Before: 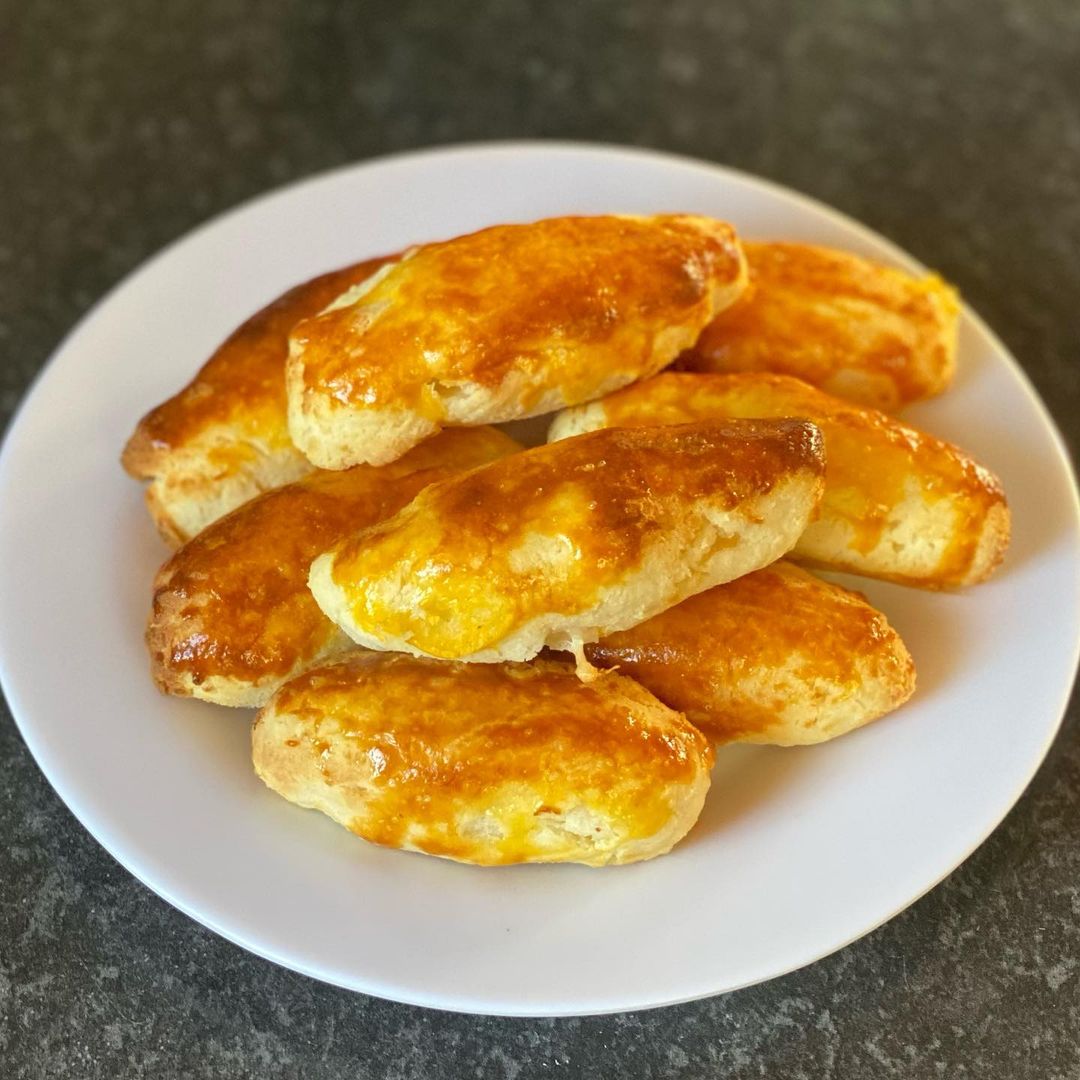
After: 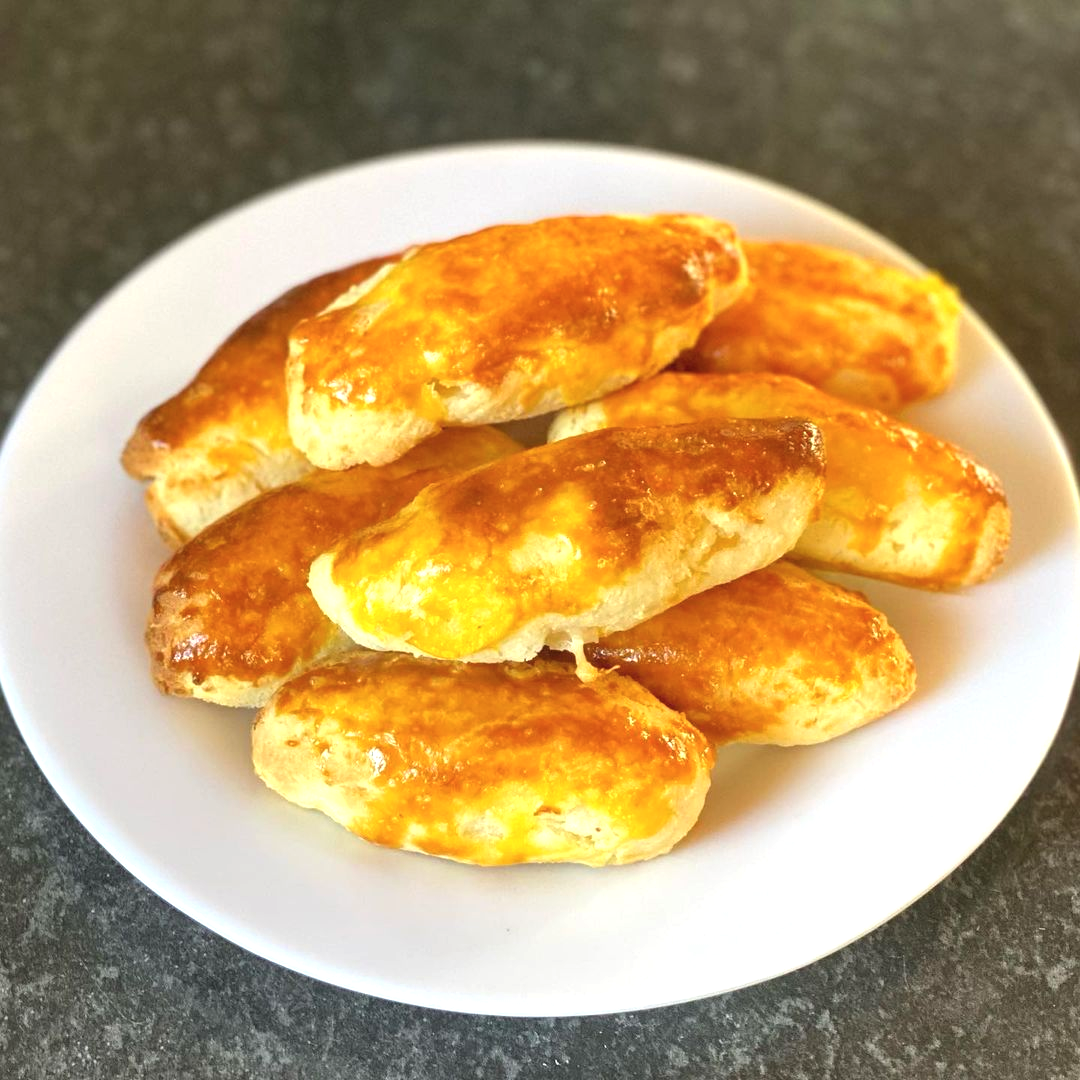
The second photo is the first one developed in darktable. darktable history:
exposure: black level correction -0.002, exposure 0.54 EV, compensate highlight preservation false
color balance rgb: on, module defaults
